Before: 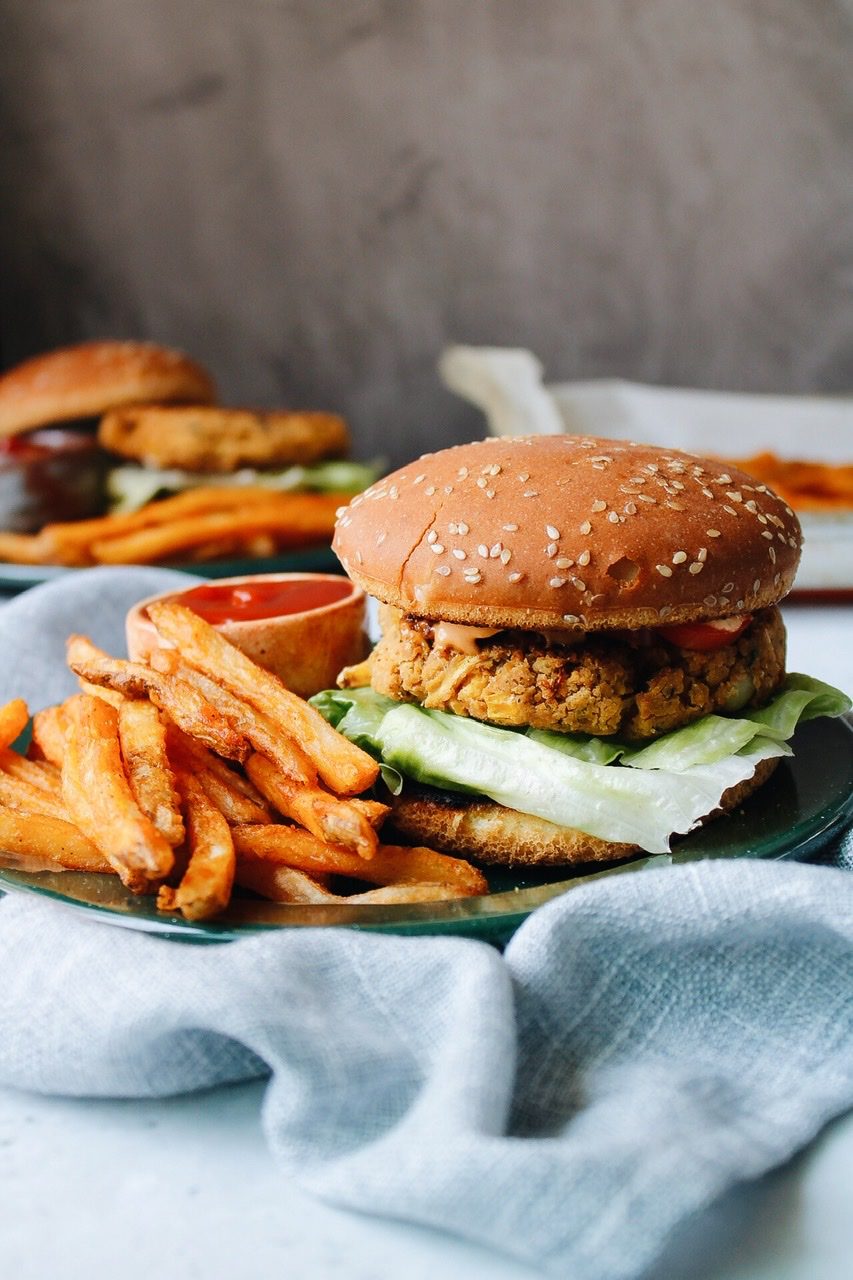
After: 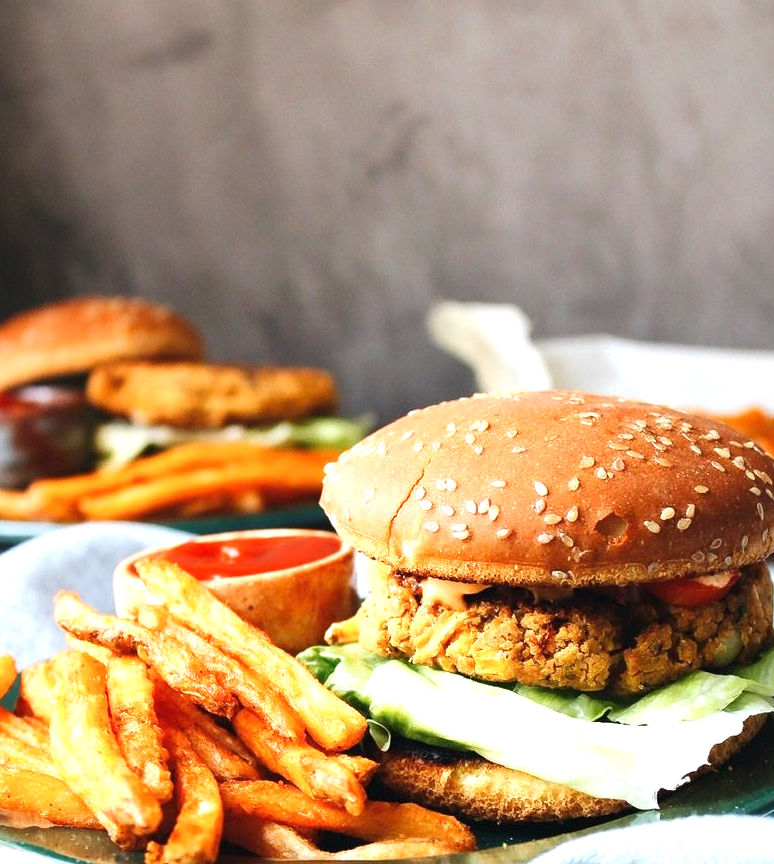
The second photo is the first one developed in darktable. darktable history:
crop: left 1.509%, top 3.452%, right 7.696%, bottom 28.452%
exposure: black level correction 0, exposure 0.9 EV, compensate exposure bias true, compensate highlight preservation false
